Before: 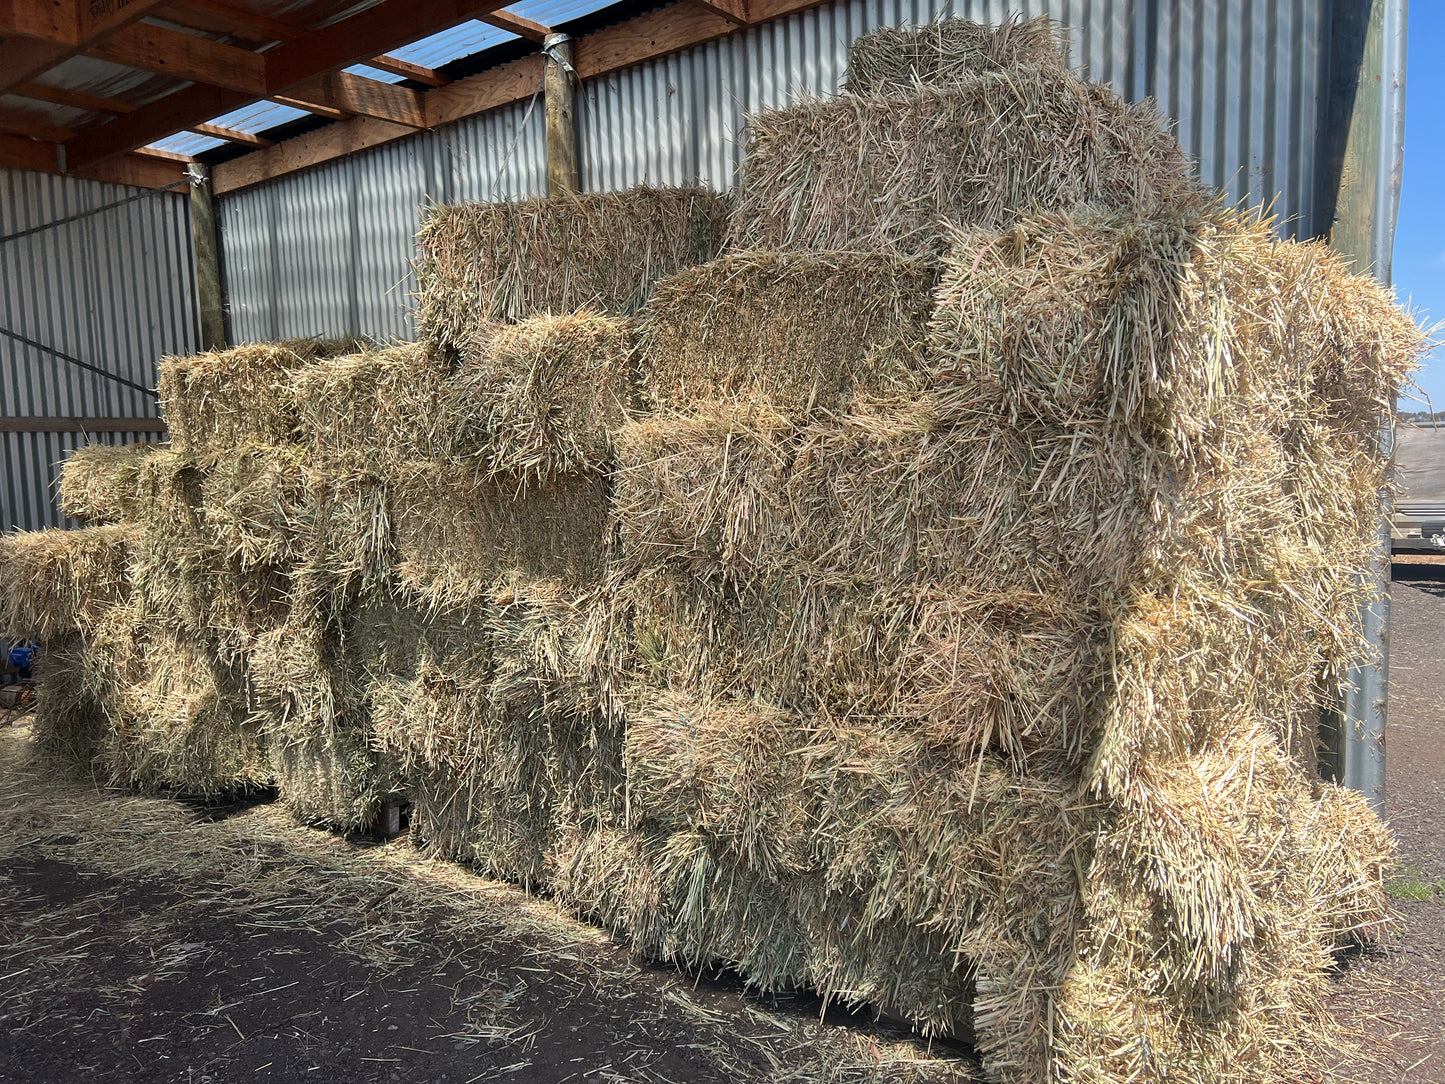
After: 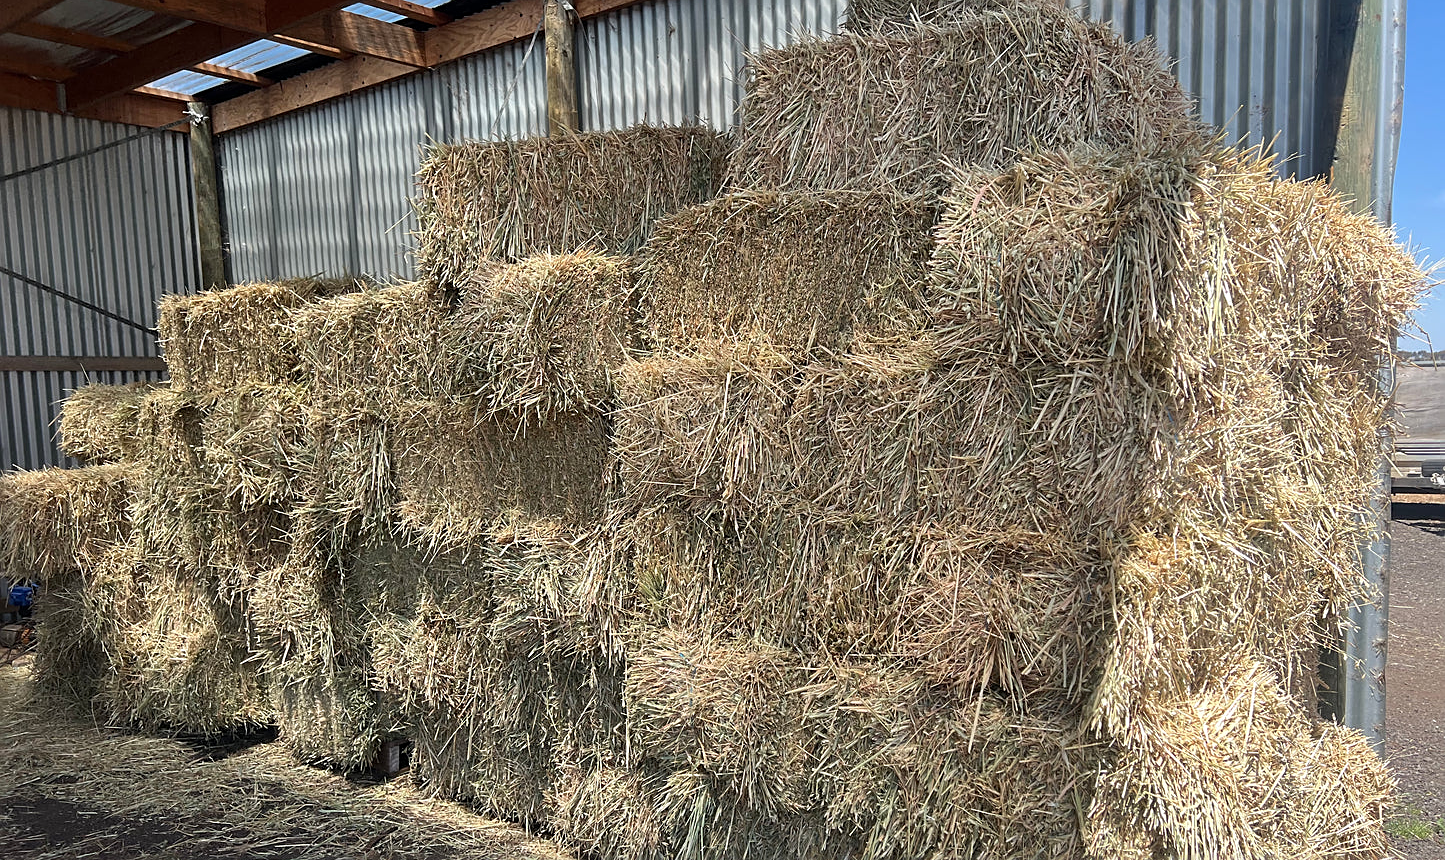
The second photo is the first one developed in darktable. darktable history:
sharpen: on, module defaults
crop and rotate: top 5.667%, bottom 14.937%
exposure: compensate highlight preservation false
